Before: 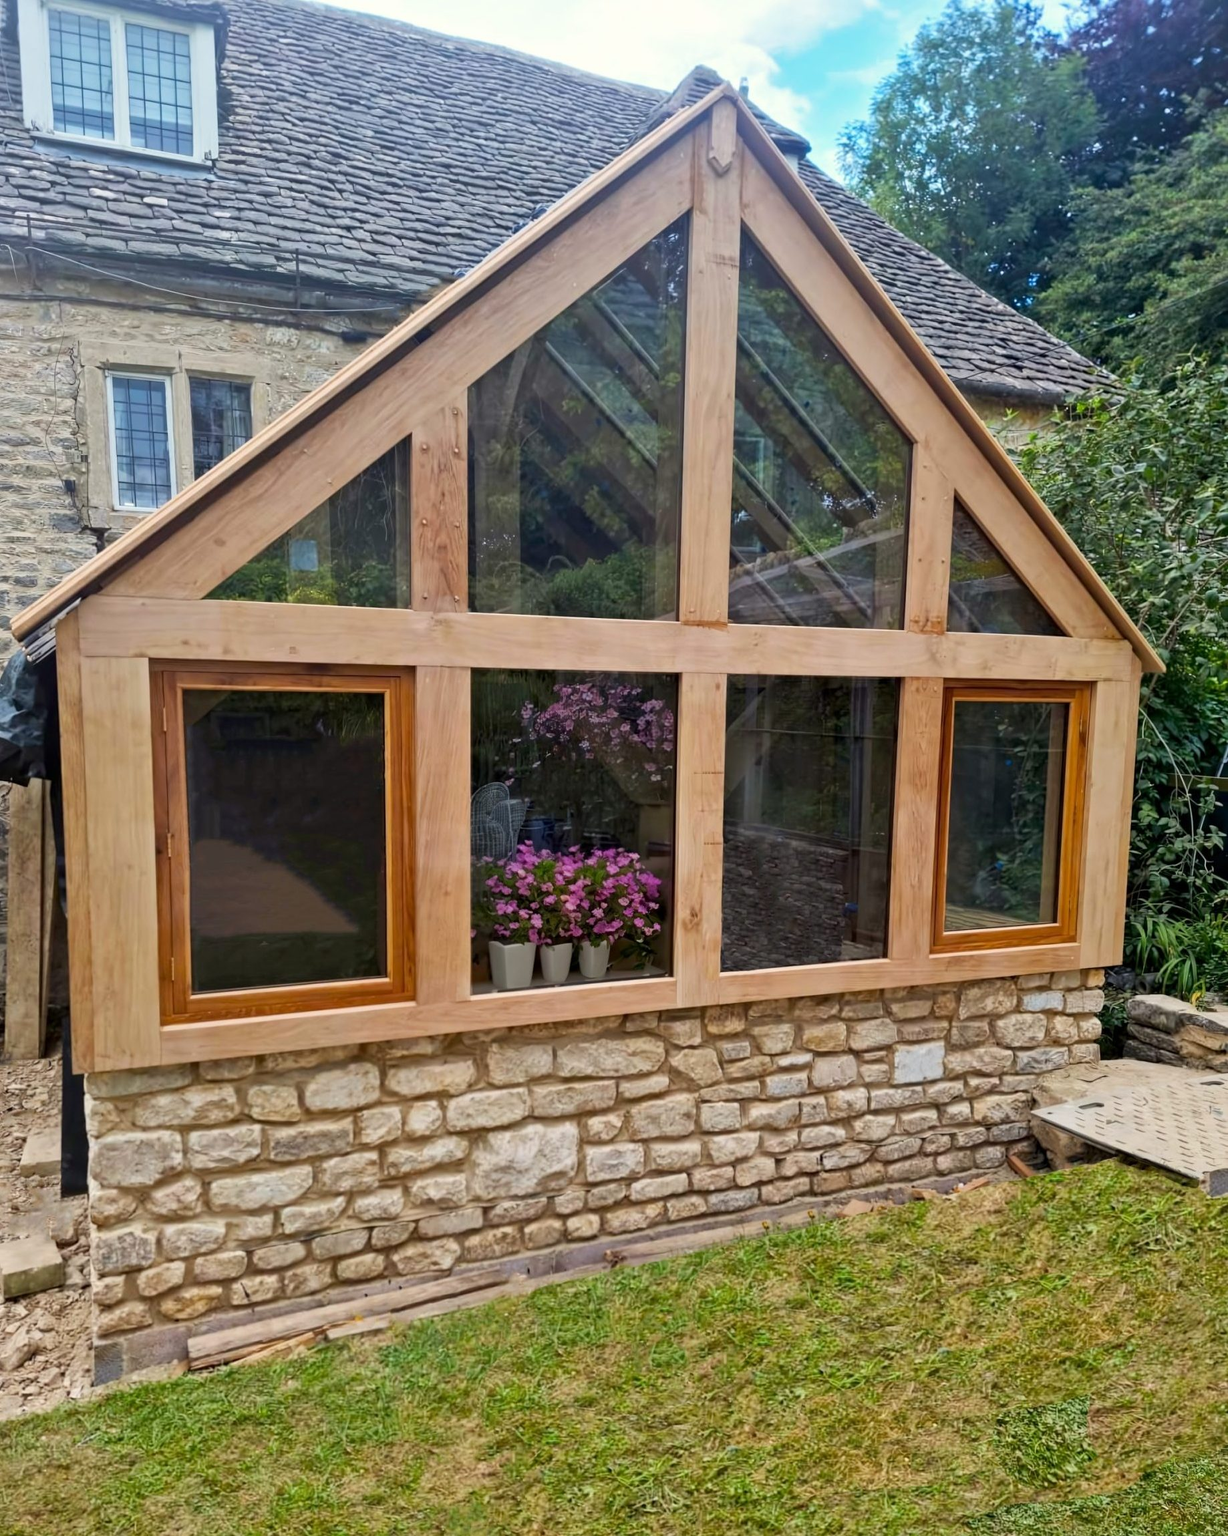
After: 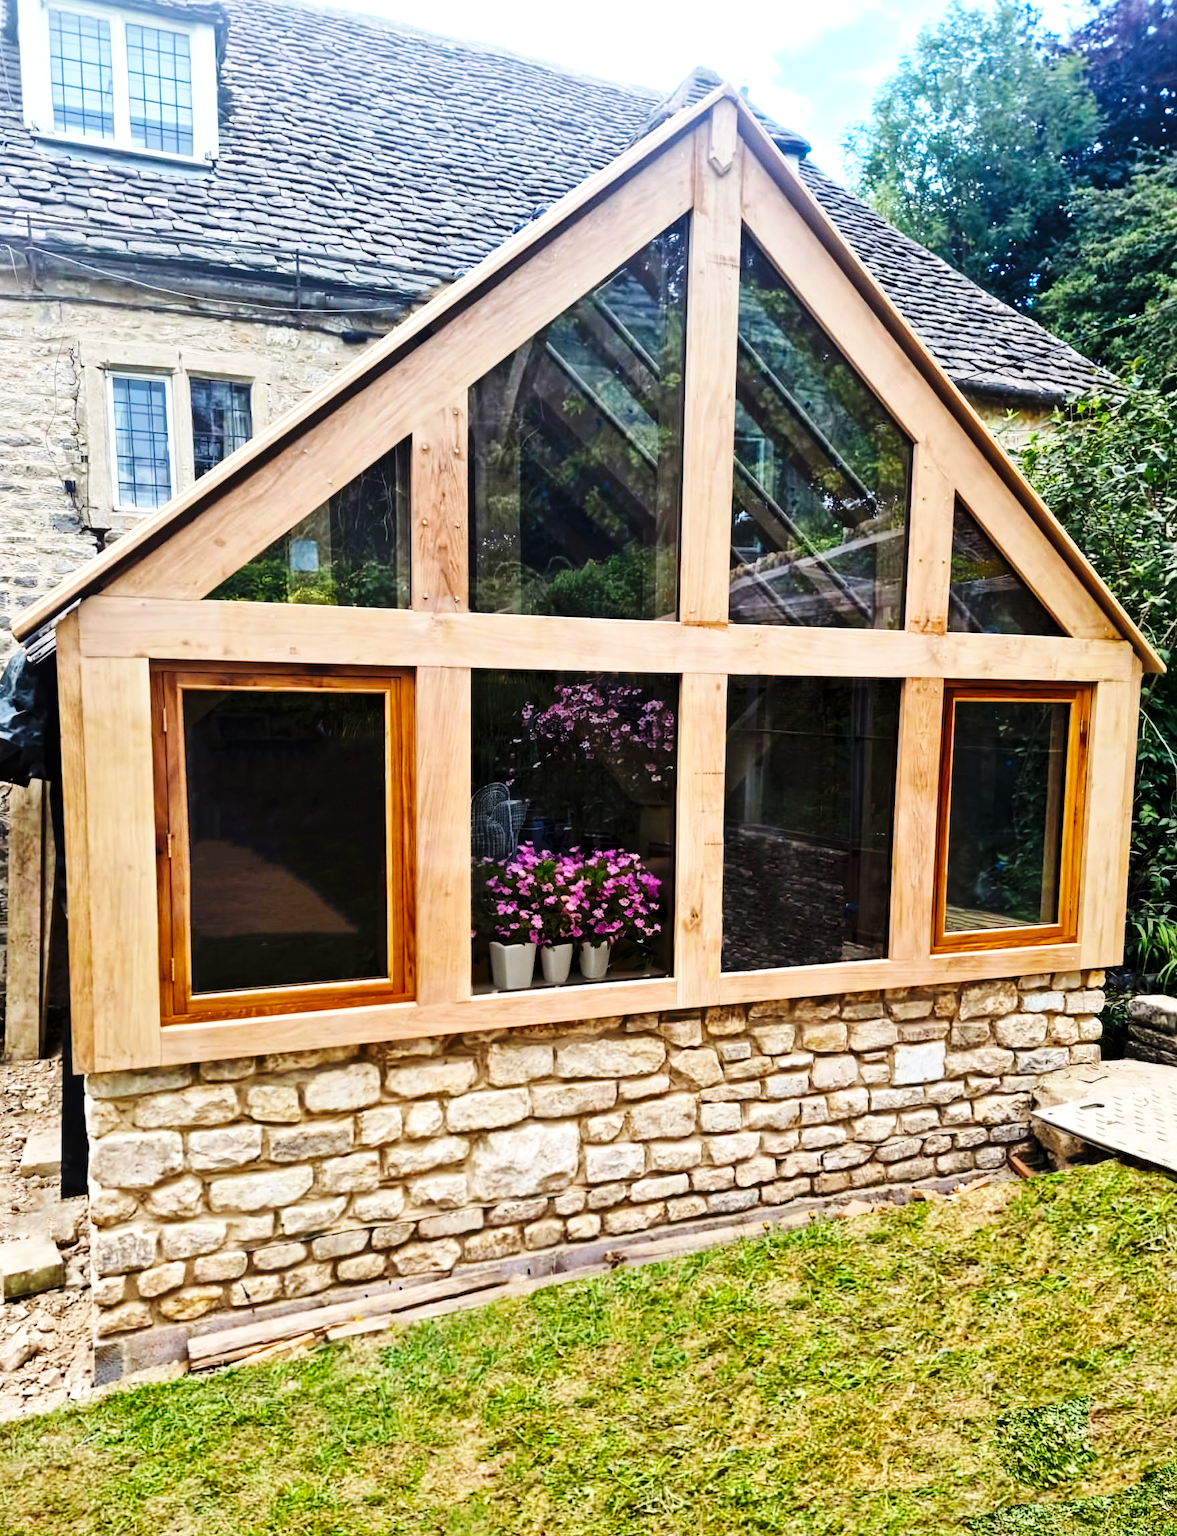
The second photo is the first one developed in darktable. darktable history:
crop: right 4.126%, bottom 0.031%
base curve: curves: ch0 [(0, 0) (0.036, 0.025) (0.121, 0.166) (0.206, 0.329) (0.605, 0.79) (1, 1)], preserve colors none
tone equalizer: -8 EV -0.75 EV, -7 EV -0.7 EV, -6 EV -0.6 EV, -5 EV -0.4 EV, -3 EV 0.4 EV, -2 EV 0.6 EV, -1 EV 0.7 EV, +0 EV 0.75 EV, edges refinement/feathering 500, mask exposure compensation -1.57 EV, preserve details no
